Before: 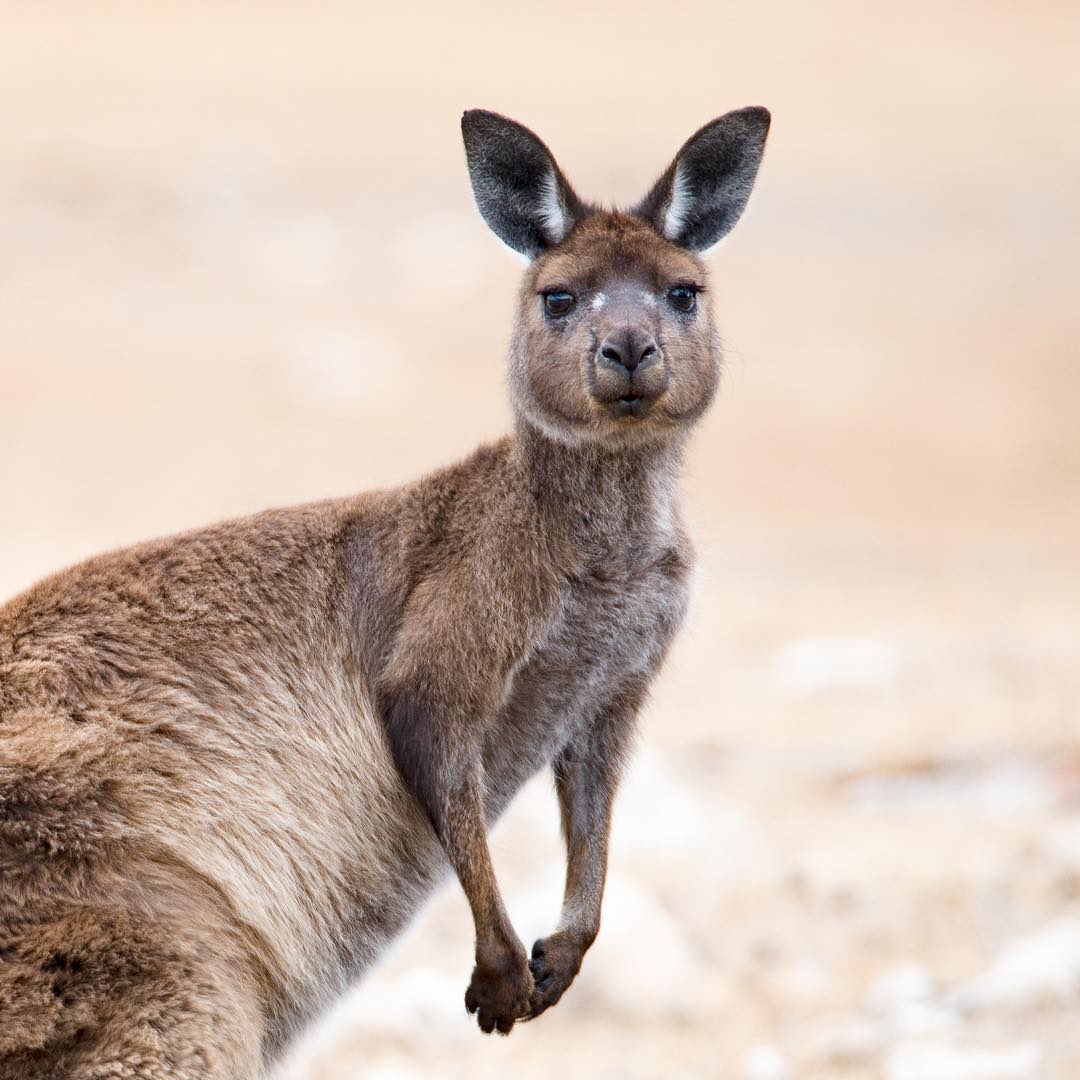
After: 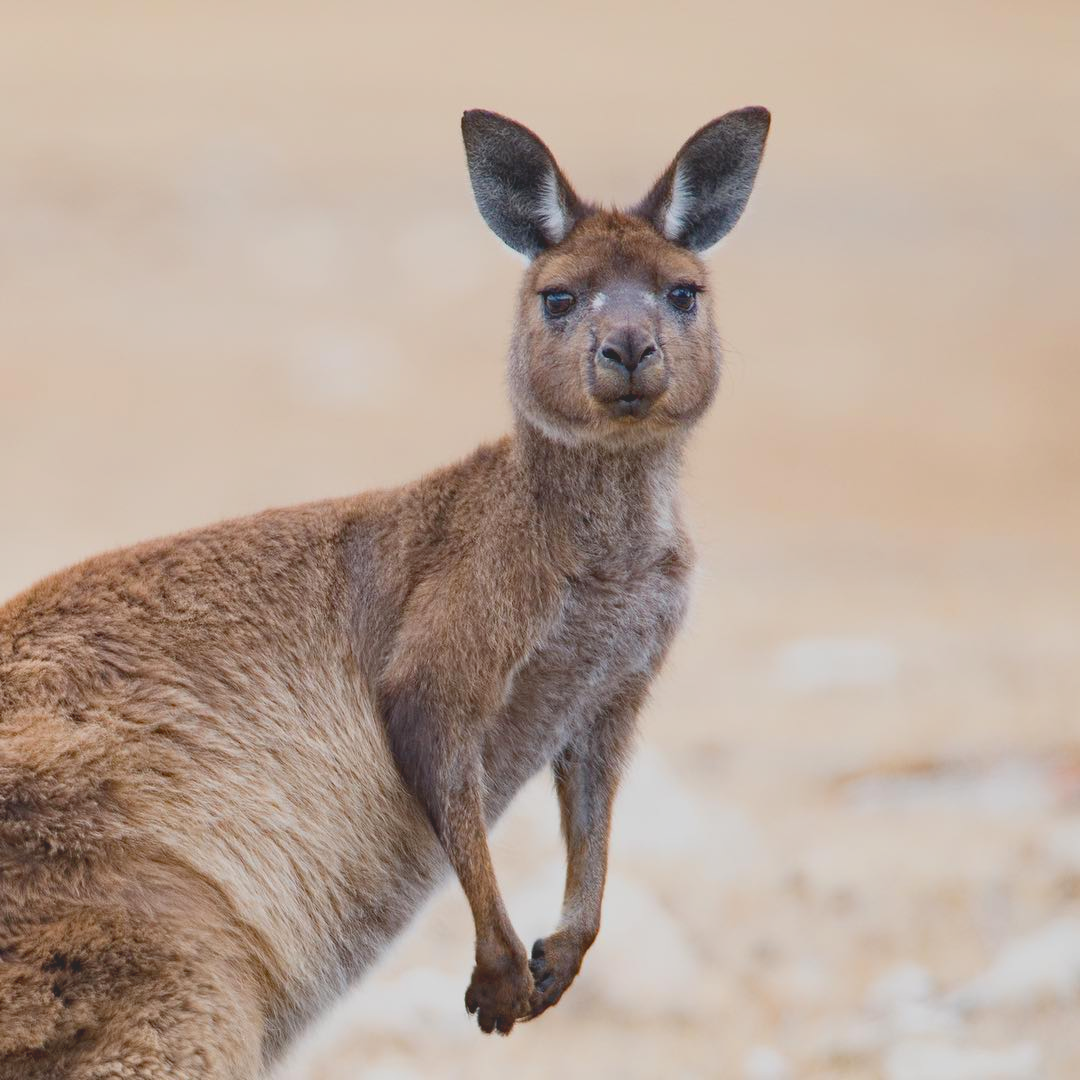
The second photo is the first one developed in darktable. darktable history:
exposure: exposure -0.01 EV, compensate highlight preservation false
contrast brightness saturation: contrast -0.28
haze removal: compatibility mode true, adaptive false
